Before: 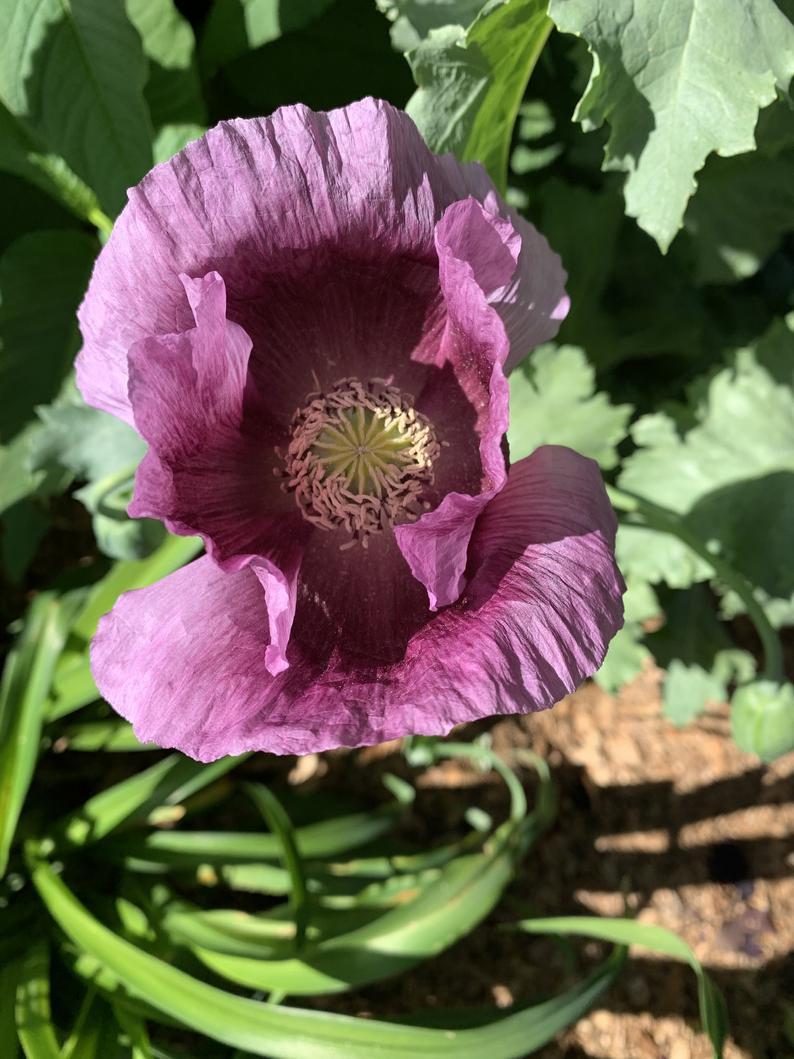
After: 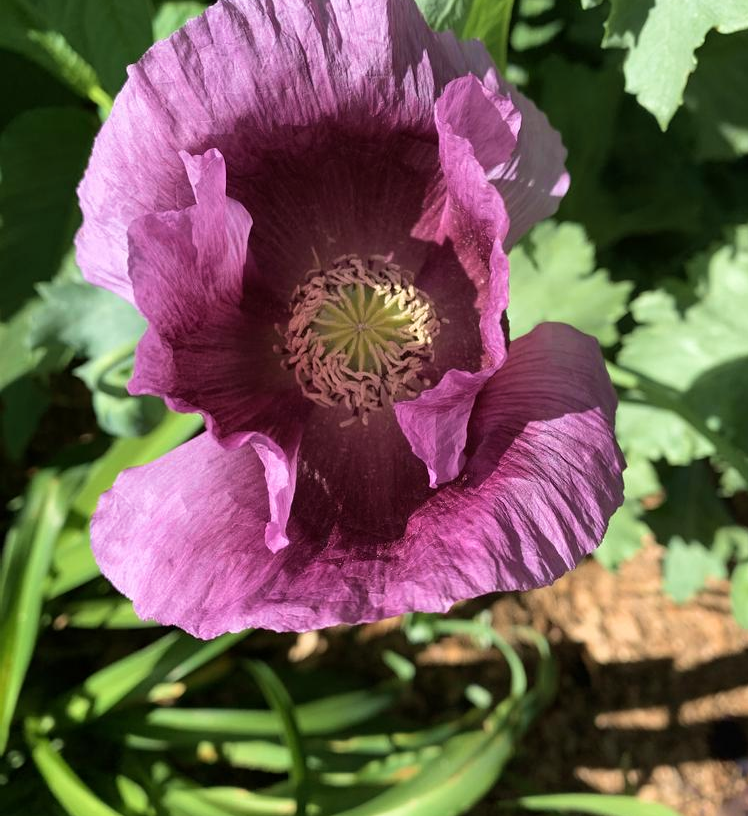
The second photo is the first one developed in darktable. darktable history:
velvia: on, module defaults
crop and rotate: angle 0.03°, top 11.643%, right 5.651%, bottom 11.189%
